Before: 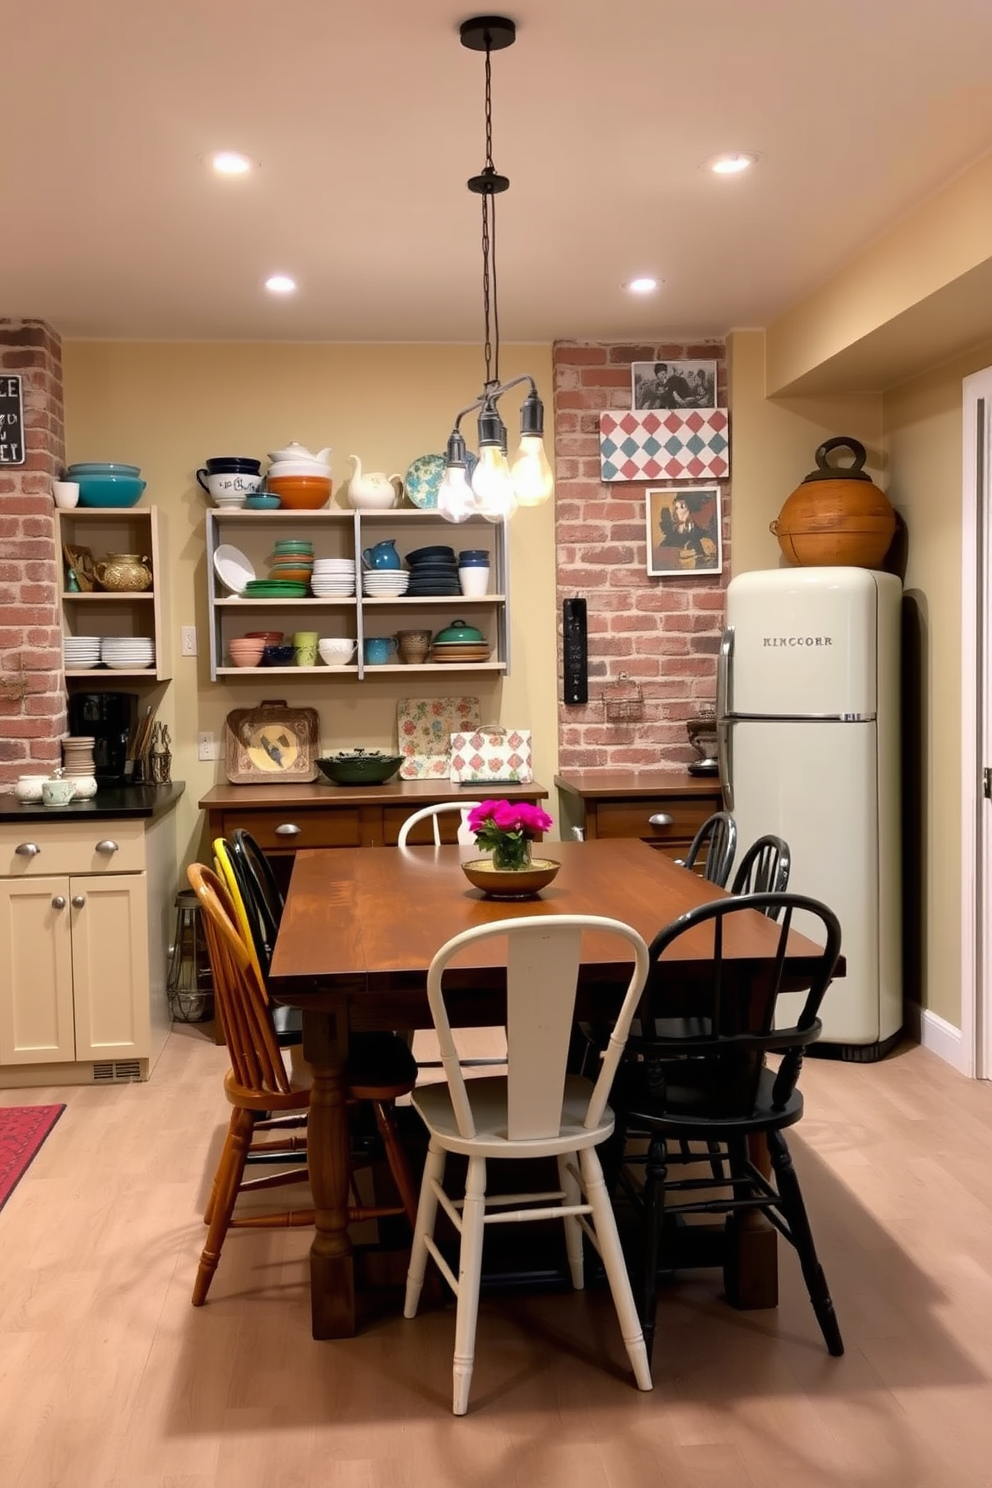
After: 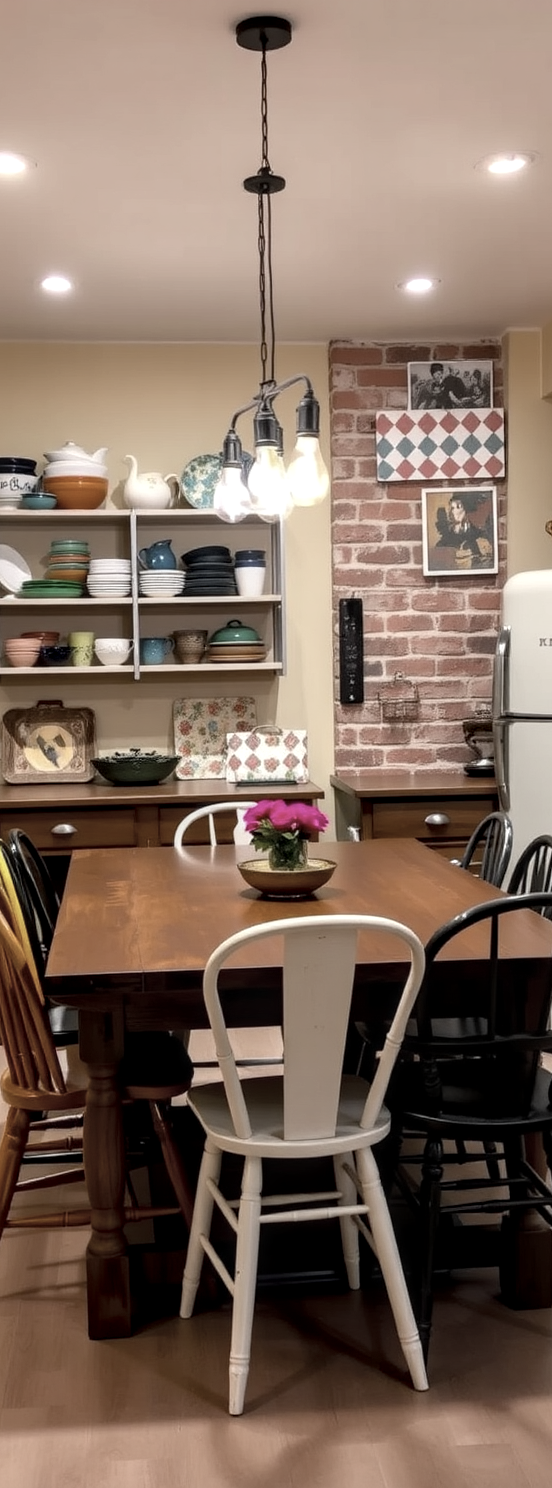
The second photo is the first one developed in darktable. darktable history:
color balance rgb: perceptual saturation grading › global saturation 31.094%, global vibrance -22.984%
color zones: curves: ch1 [(0, 0.292) (0.001, 0.292) (0.2, 0.264) (0.4, 0.248) (0.6, 0.248) (0.8, 0.264) (0.999, 0.292) (1, 0.292)]
crop and rotate: left 22.676%, right 21.601%
local contrast: detail 130%
